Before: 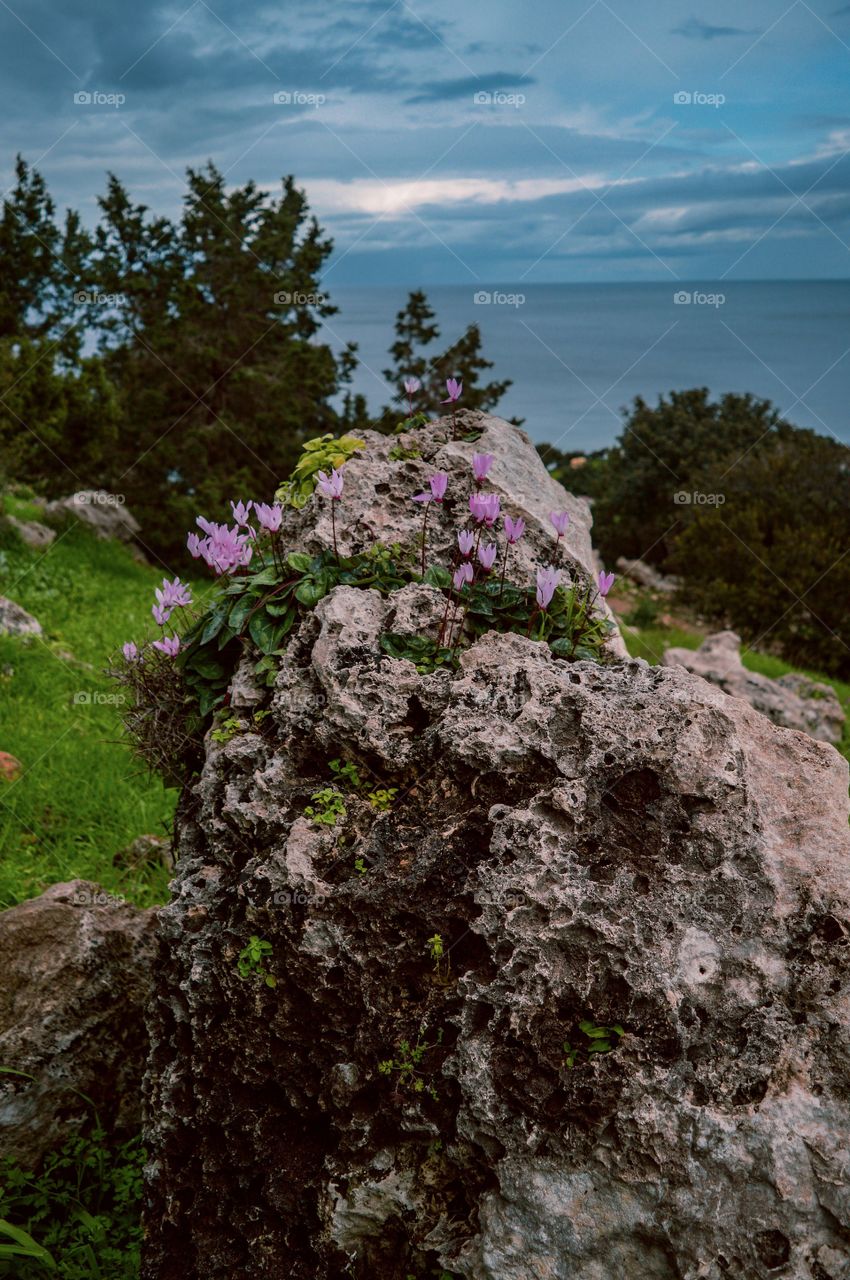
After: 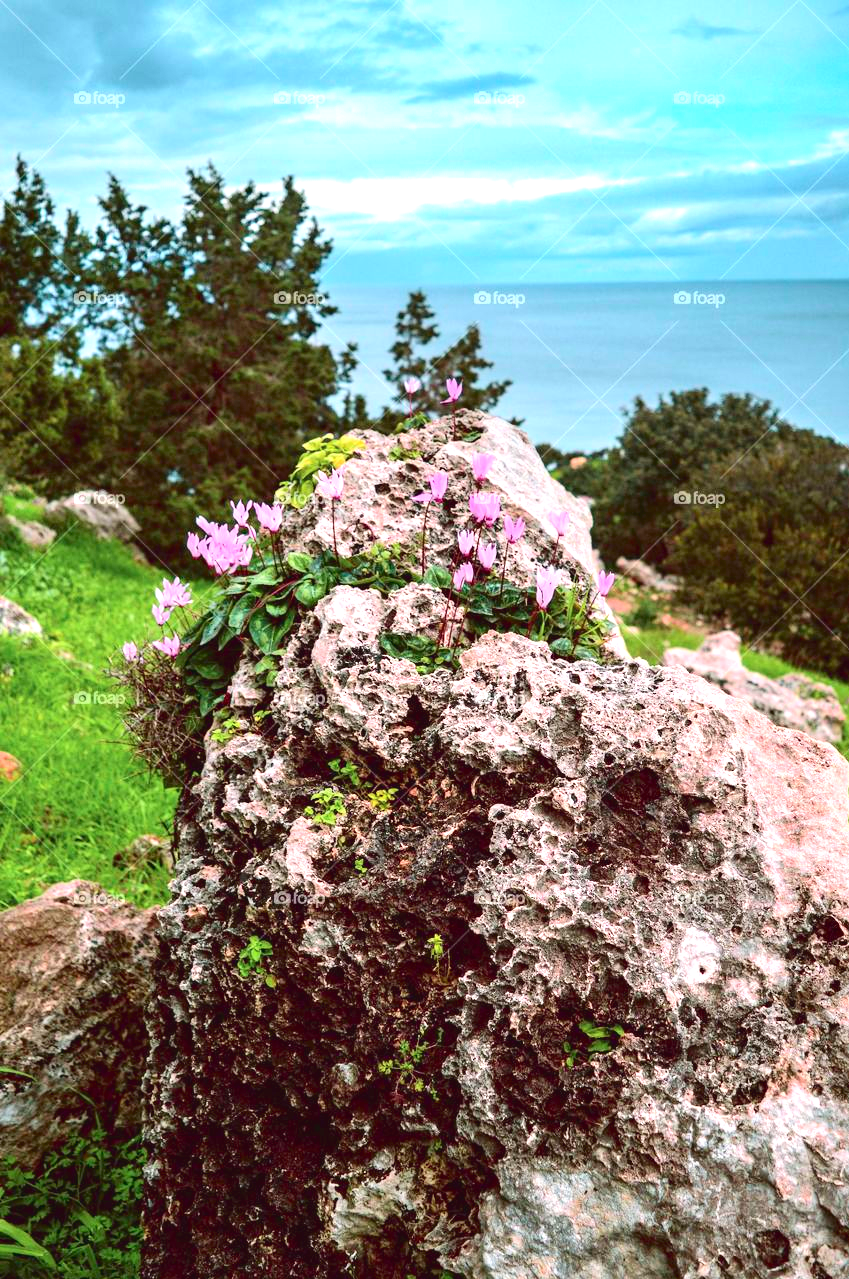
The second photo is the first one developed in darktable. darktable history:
tone curve: curves: ch0 [(0, 0.025) (0.15, 0.143) (0.452, 0.486) (0.751, 0.788) (1, 0.961)]; ch1 [(0, 0) (0.43, 0.408) (0.476, 0.469) (0.497, 0.494) (0.546, 0.571) (0.566, 0.607) (0.62, 0.657) (1, 1)]; ch2 [(0, 0) (0.386, 0.397) (0.505, 0.498) (0.547, 0.546) (0.579, 0.58) (1, 1)], color space Lab, independent channels, preserve colors none
tone equalizer: edges refinement/feathering 500, mask exposure compensation -1.57 EV, preserve details no
exposure: black level correction 0, exposure 1.759 EV, compensate highlight preservation false
crop: left 0.108%
